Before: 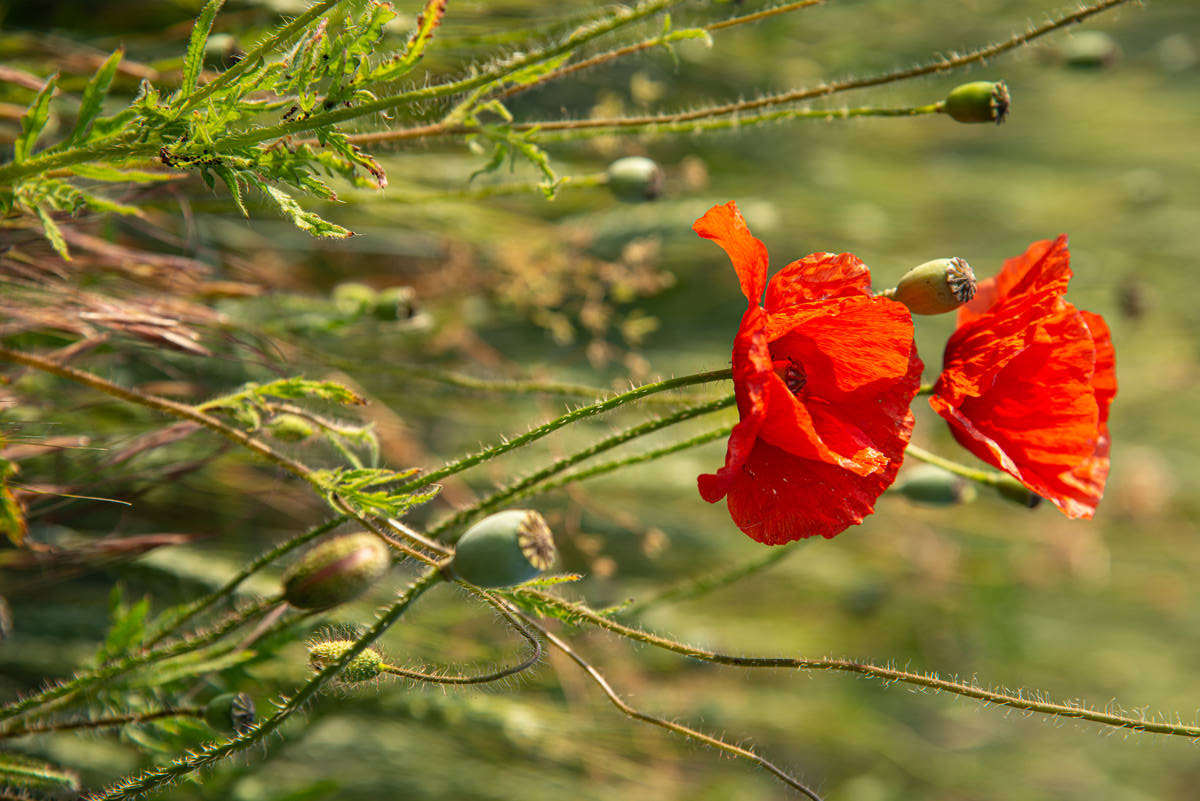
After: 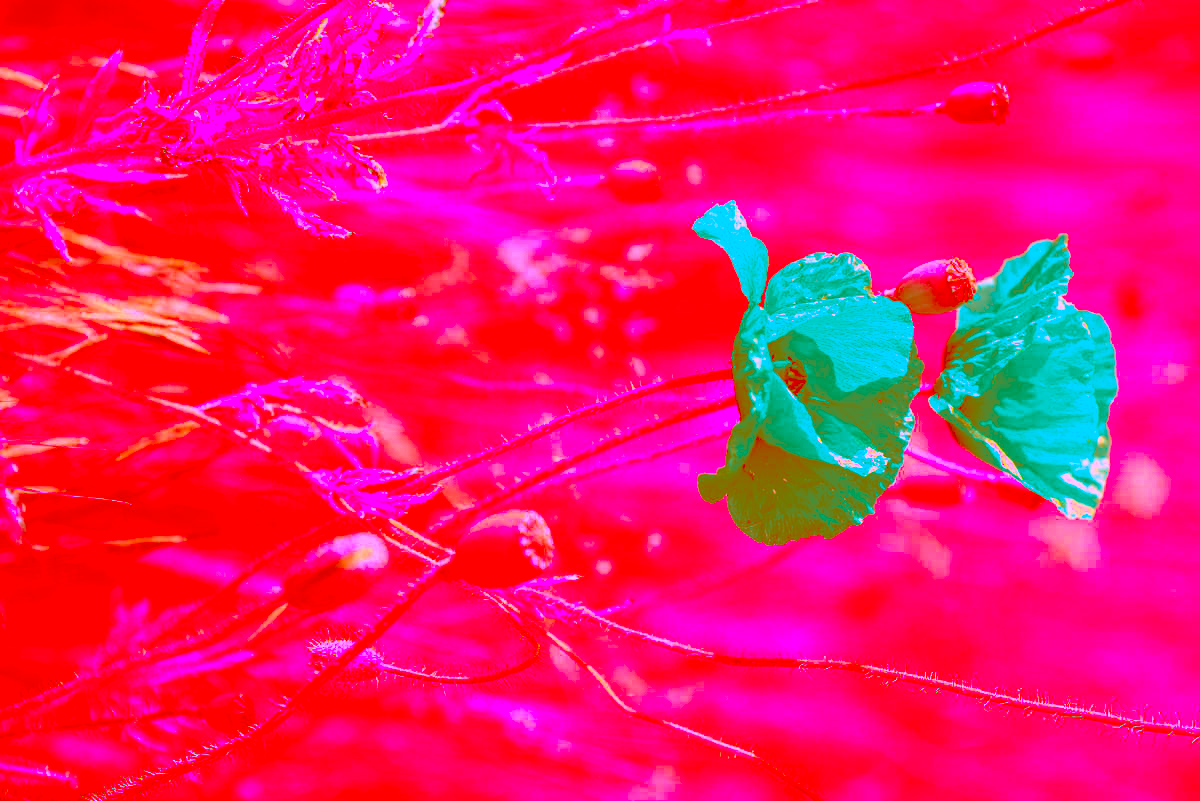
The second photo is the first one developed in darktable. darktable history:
exposure: black level correction -0.07, exposure 0.501 EV, compensate highlight preservation false
local contrast: highlights 101%, shadows 100%, detail 120%, midtone range 0.2
color correction: highlights a* -38.9, highlights b* -39.99, shadows a* -39.28, shadows b* -39.97, saturation -2.95
